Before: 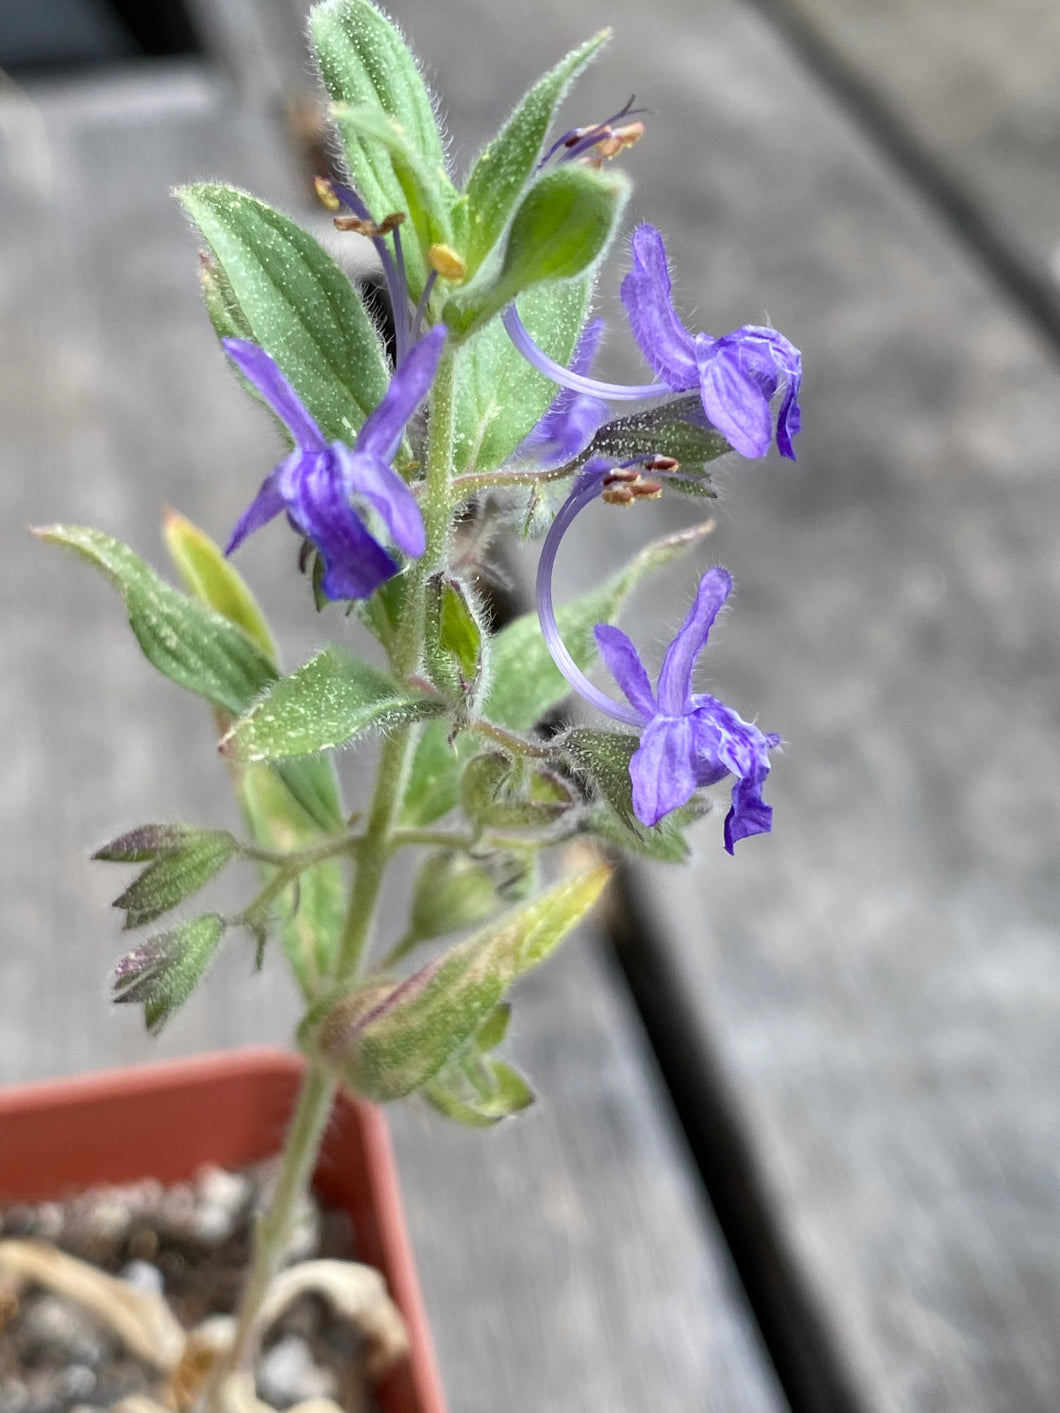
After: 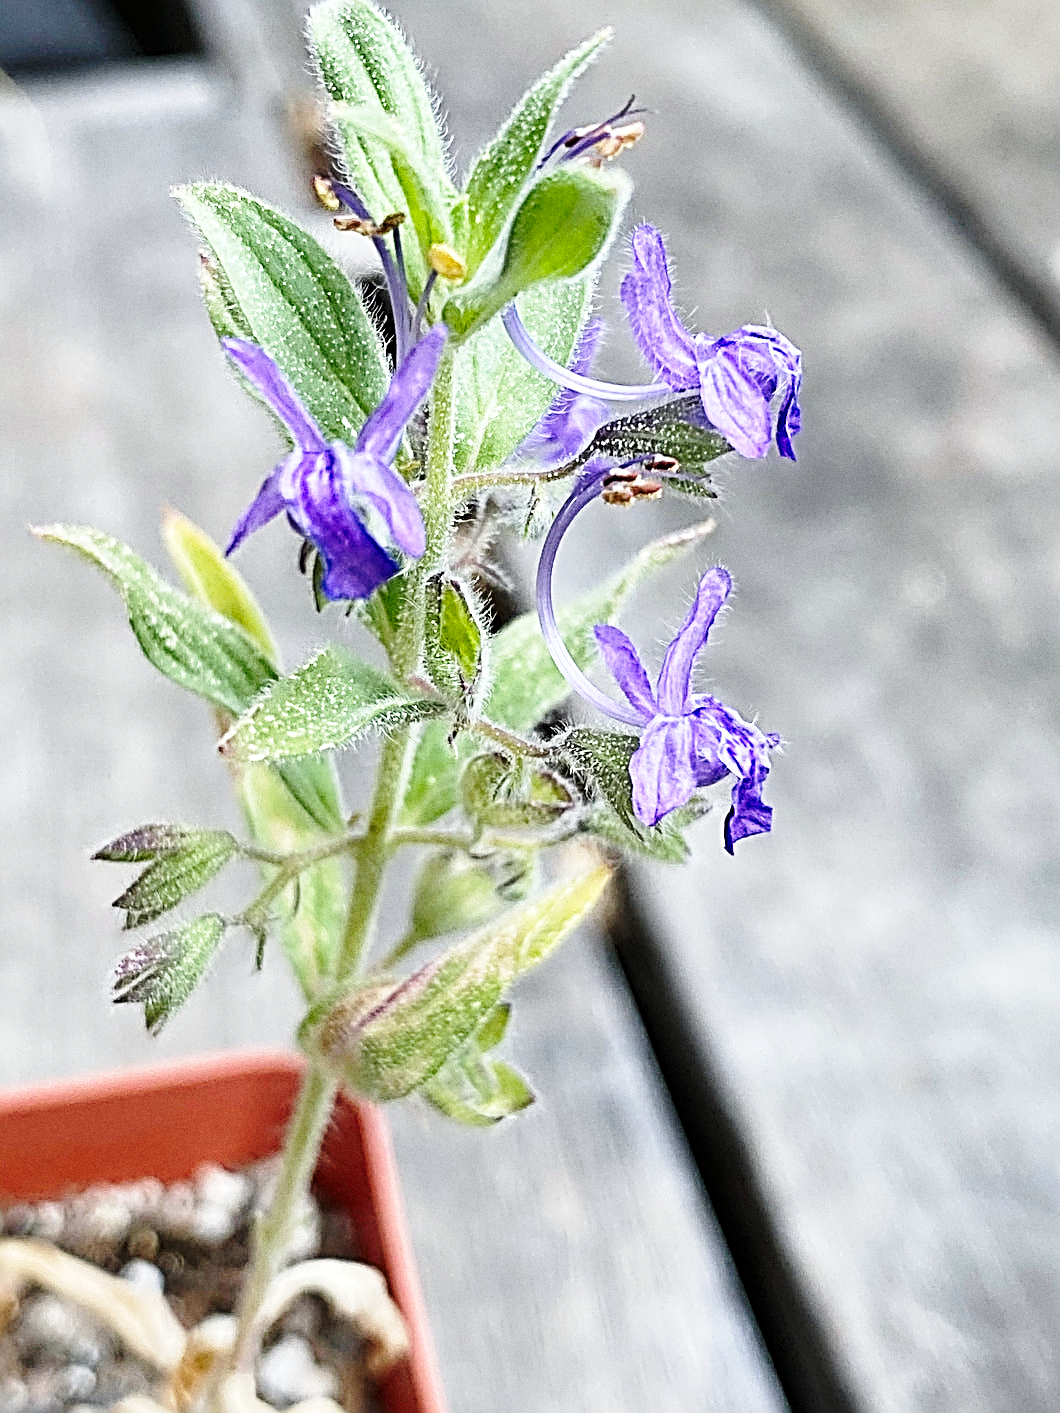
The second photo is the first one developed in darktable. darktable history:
grain: on, module defaults
white balance: red 0.982, blue 1.018
sharpen: radius 3.158, amount 1.731
base curve: curves: ch0 [(0, 0) (0.028, 0.03) (0.121, 0.232) (0.46, 0.748) (0.859, 0.968) (1, 1)], preserve colors none
